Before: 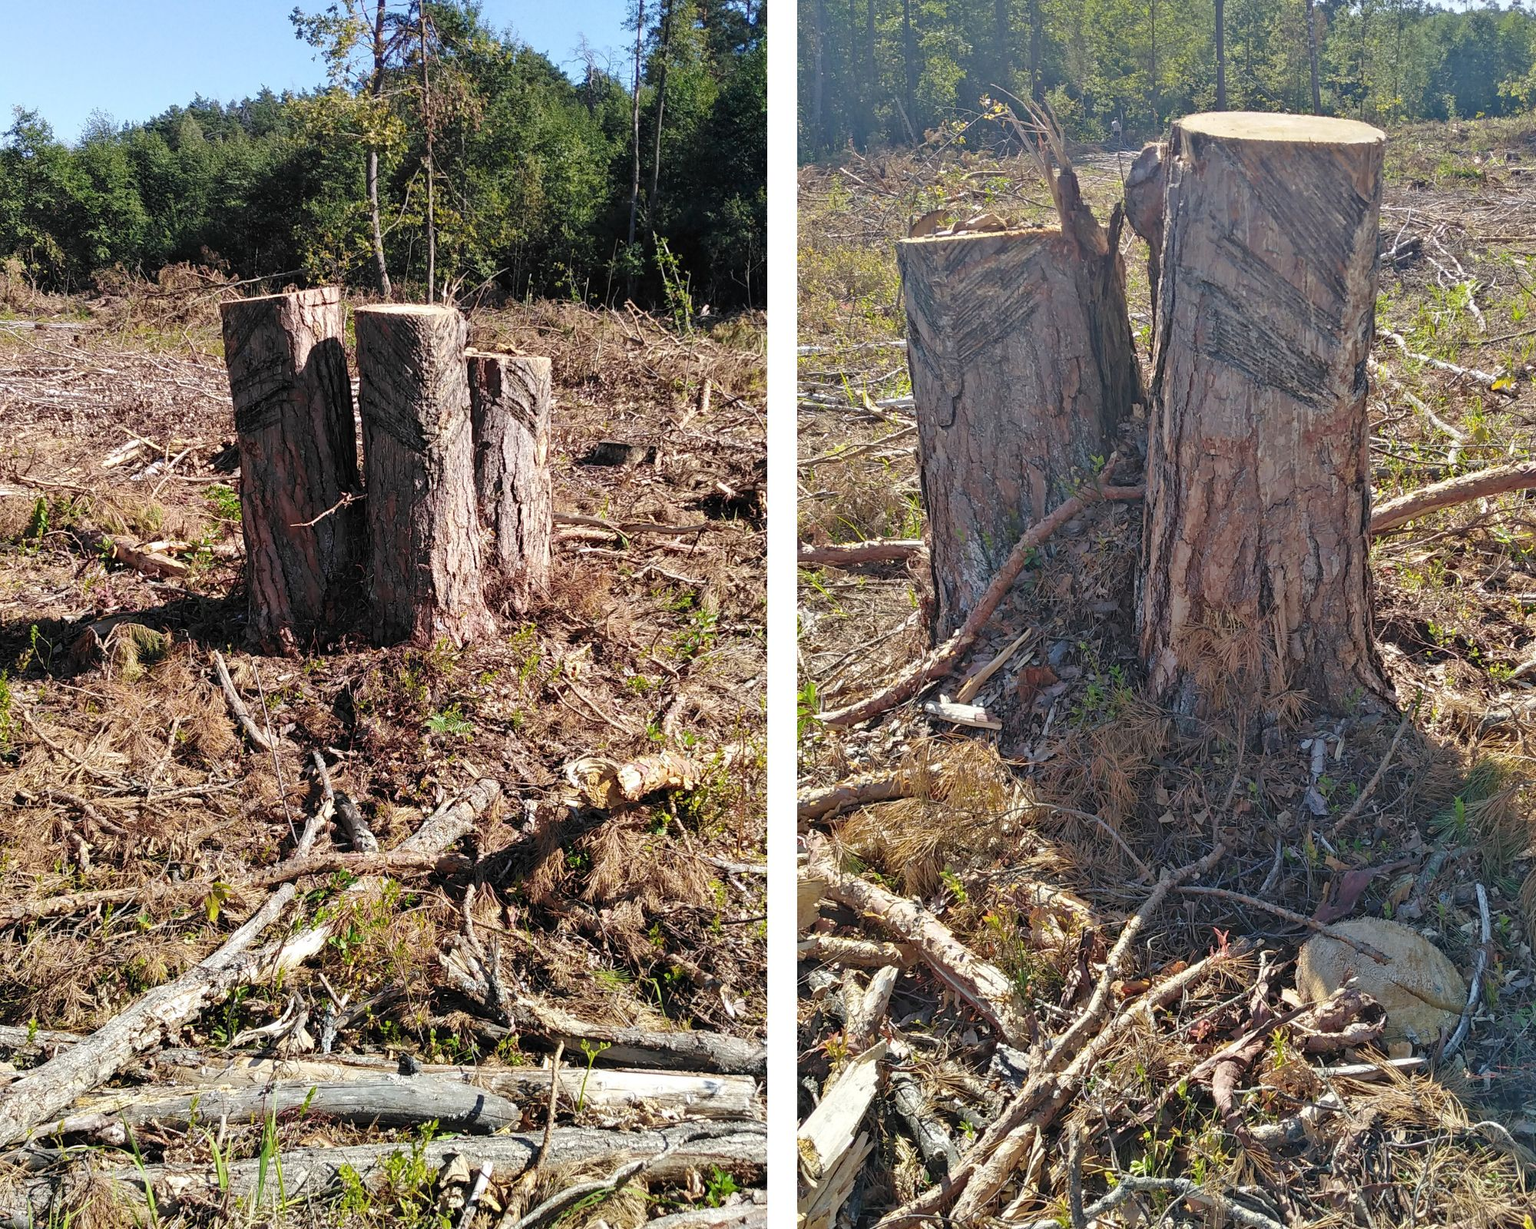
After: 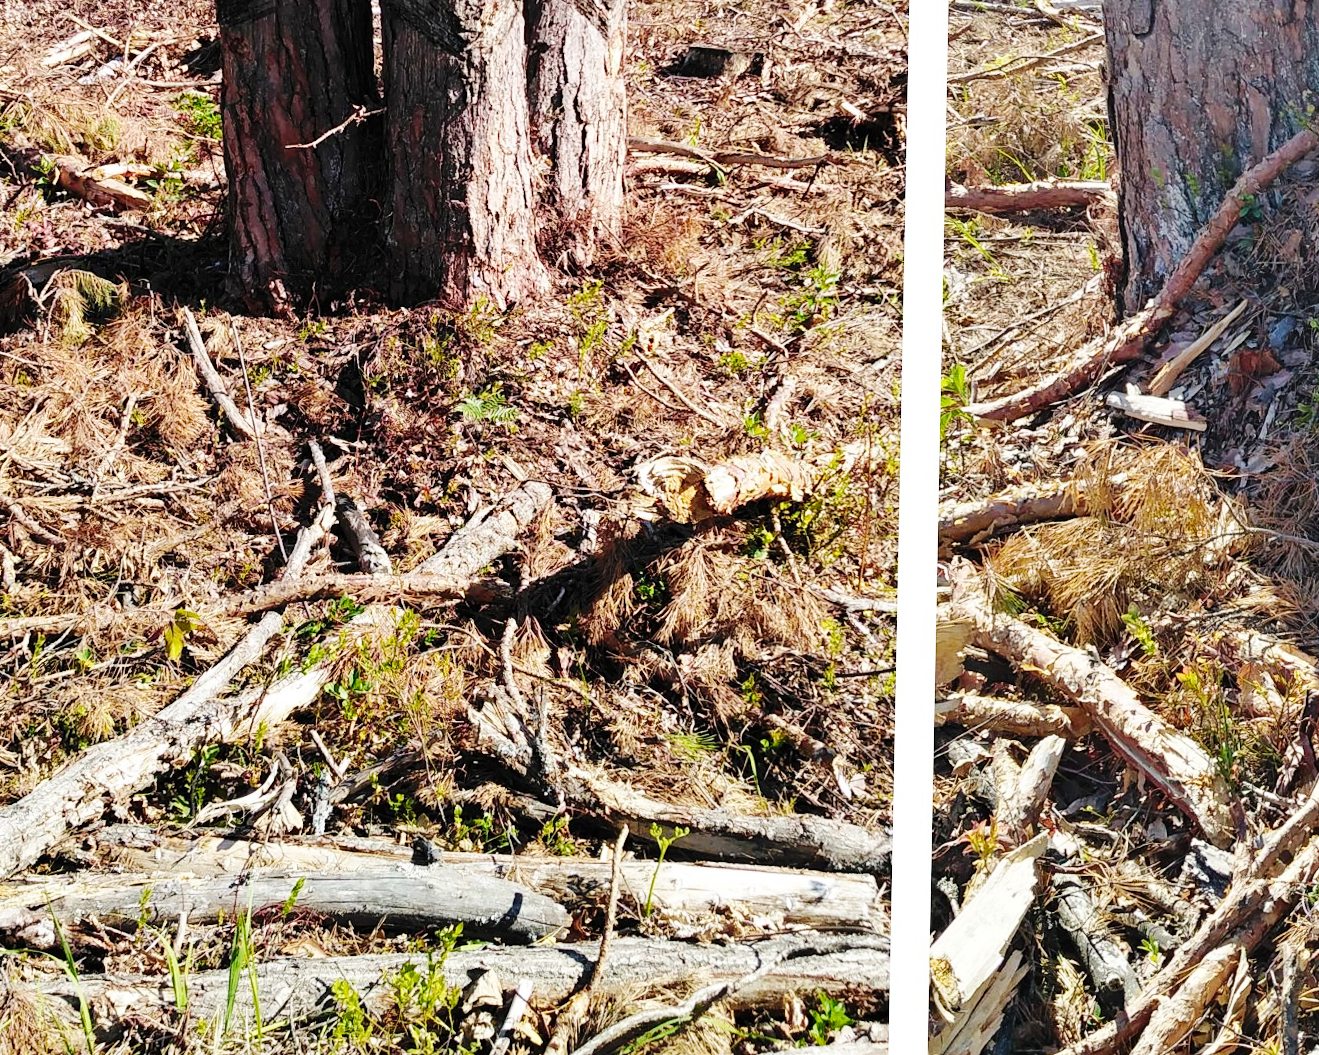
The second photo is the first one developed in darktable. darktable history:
crop and rotate: angle -1.14°, left 3.654%, top 32.401%, right 28.746%
base curve: curves: ch0 [(0, 0) (0.036, 0.025) (0.121, 0.166) (0.206, 0.329) (0.605, 0.79) (1, 1)], preserve colors none
